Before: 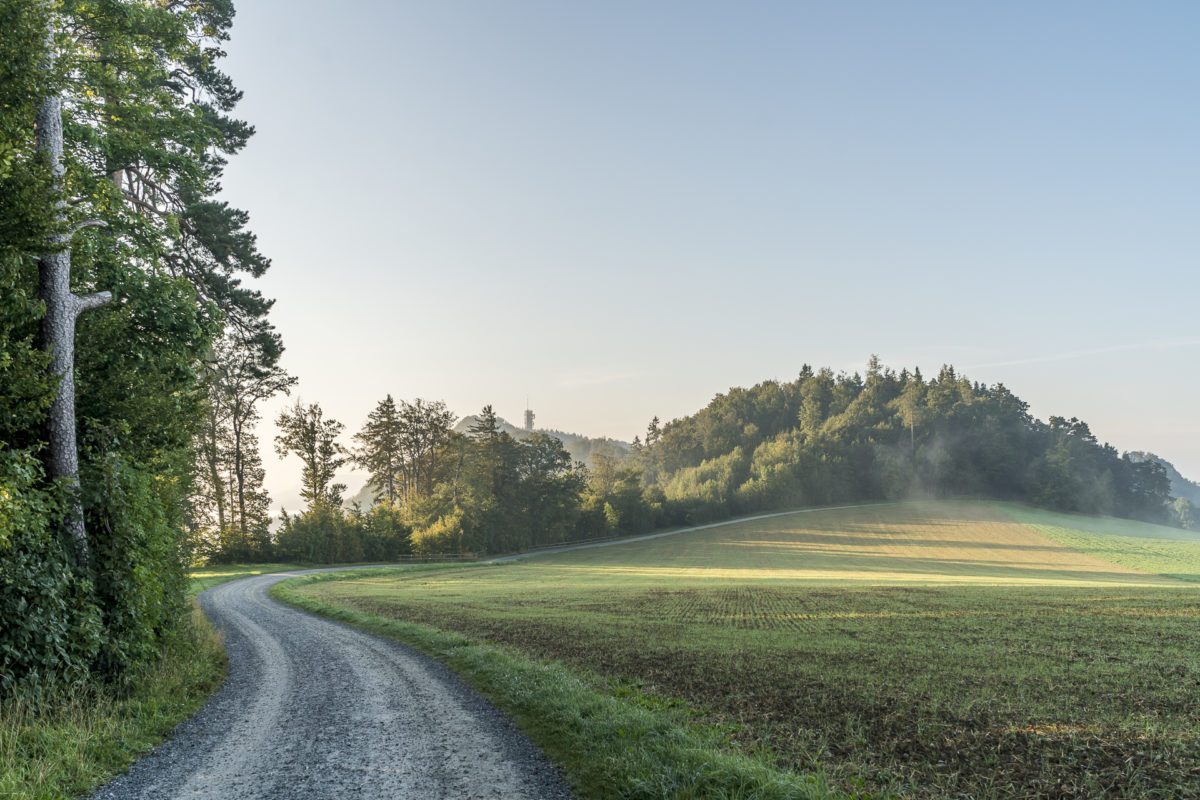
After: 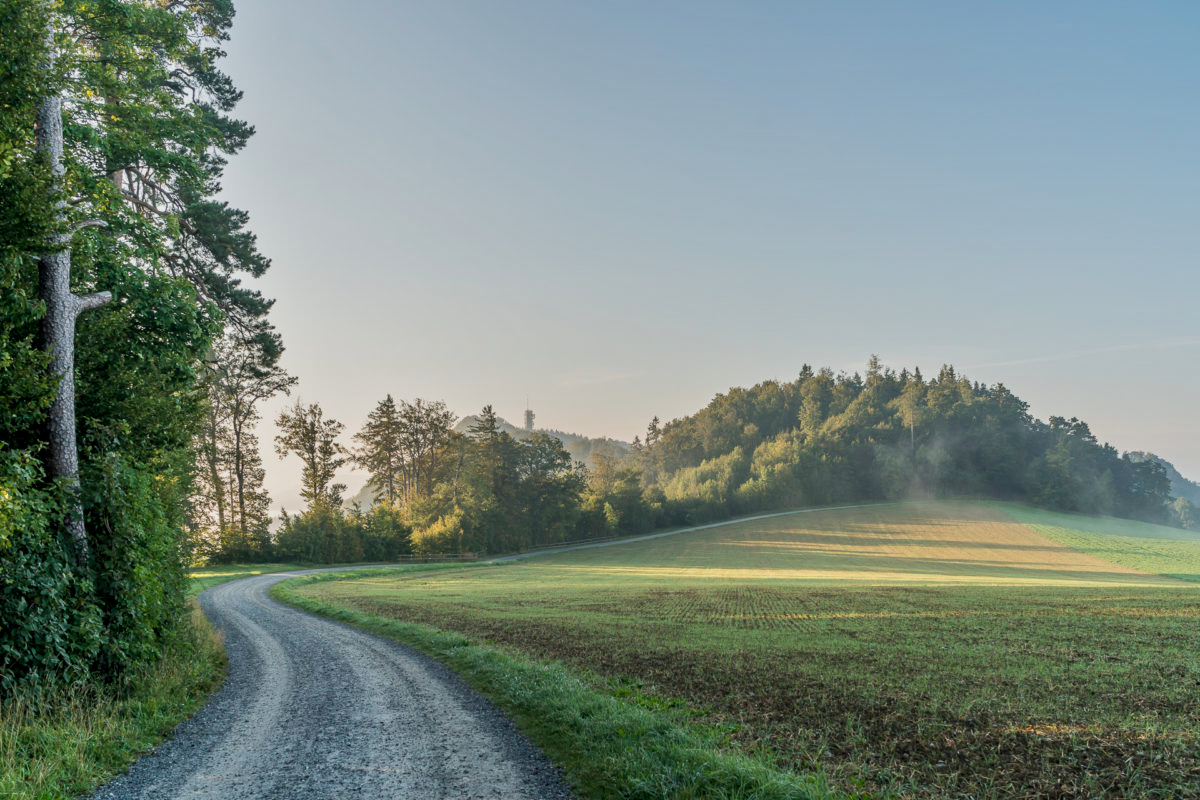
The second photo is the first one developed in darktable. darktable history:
tone equalizer: -8 EV -0.001 EV, -7 EV 0.004 EV, -6 EV -0.029 EV, -5 EV 0.017 EV, -4 EV -0.011 EV, -3 EV 0.039 EV, -2 EV -0.073 EV, -1 EV -0.27 EV, +0 EV -0.564 EV, mask exposure compensation -0.505 EV
